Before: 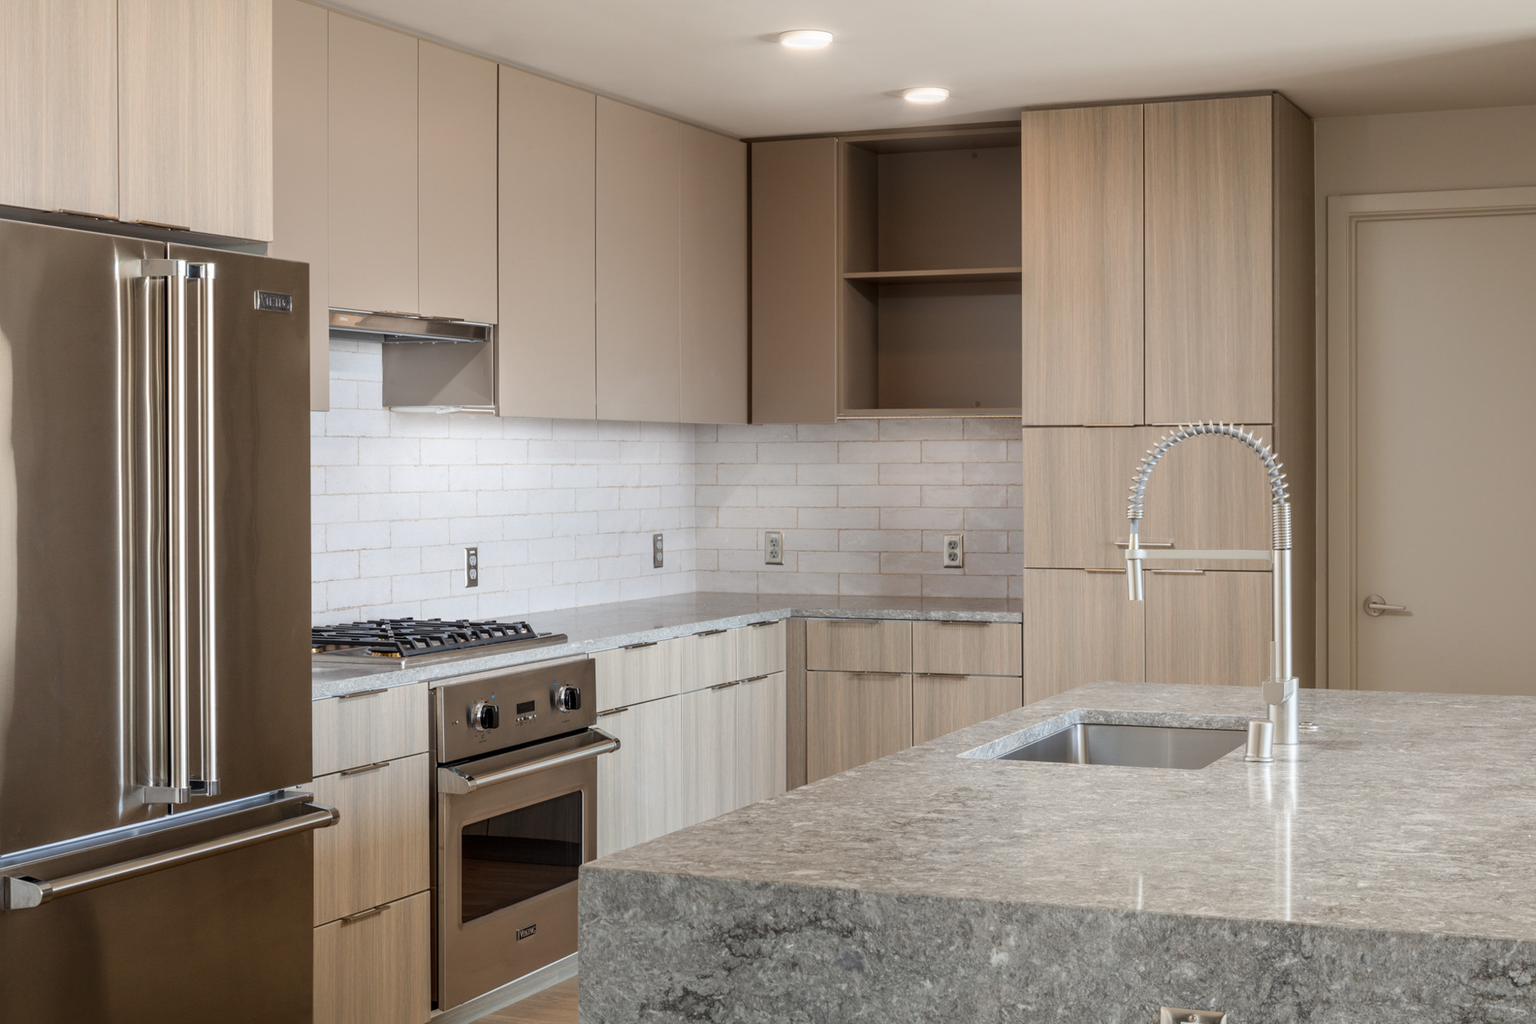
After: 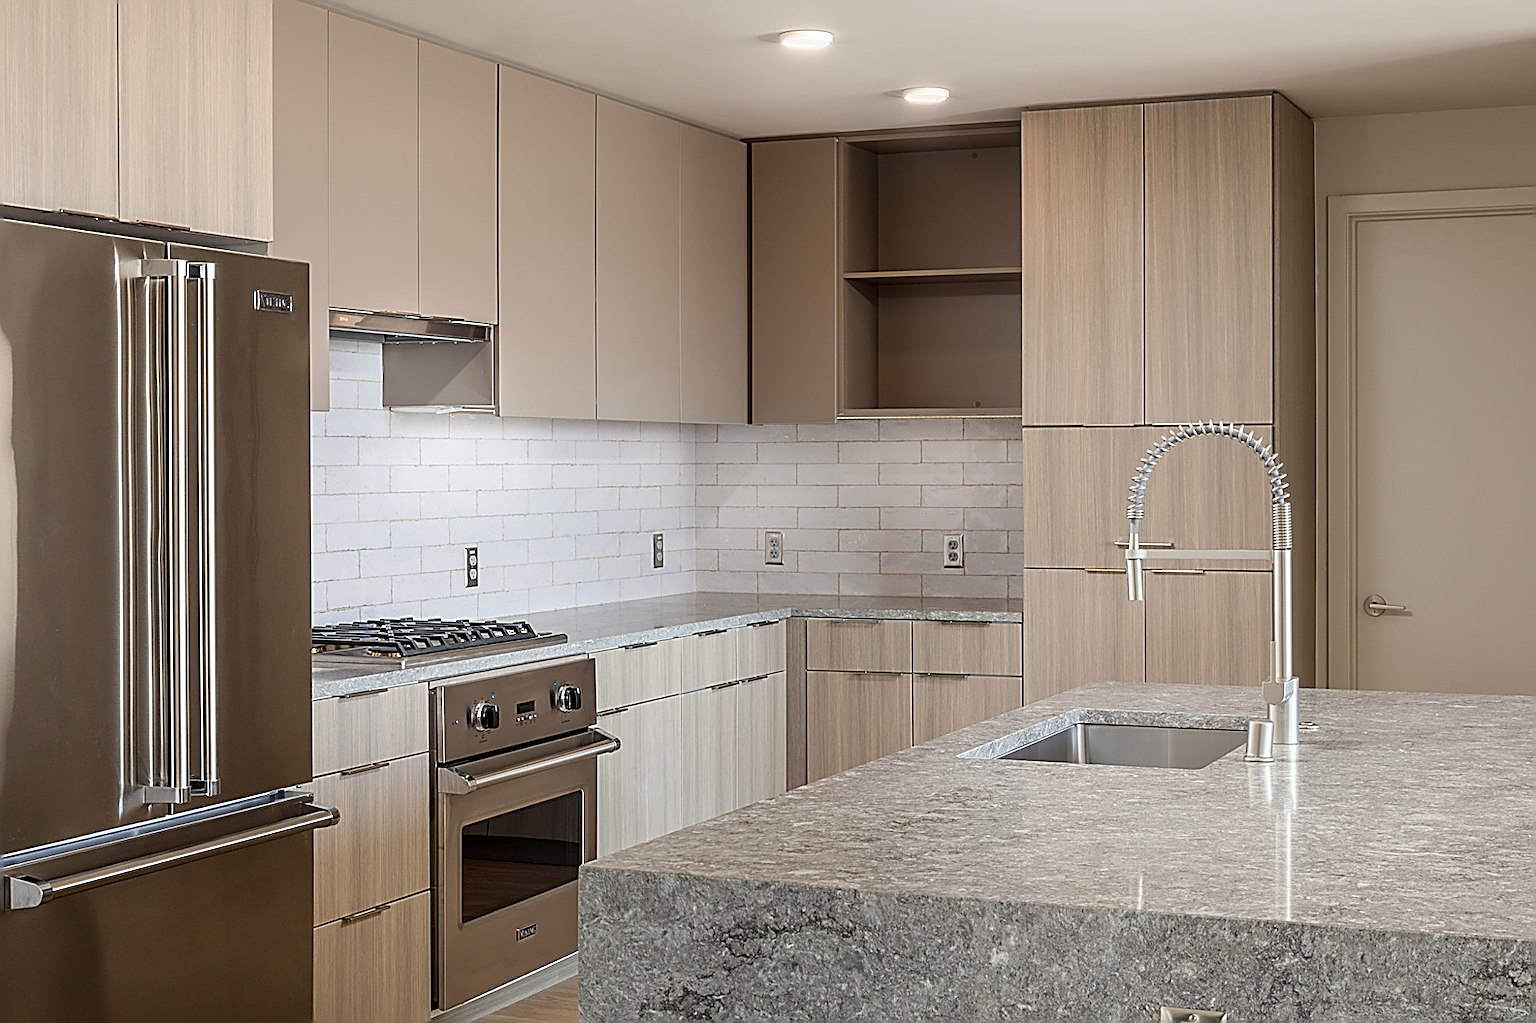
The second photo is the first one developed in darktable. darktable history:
sharpen: amount 1.875
